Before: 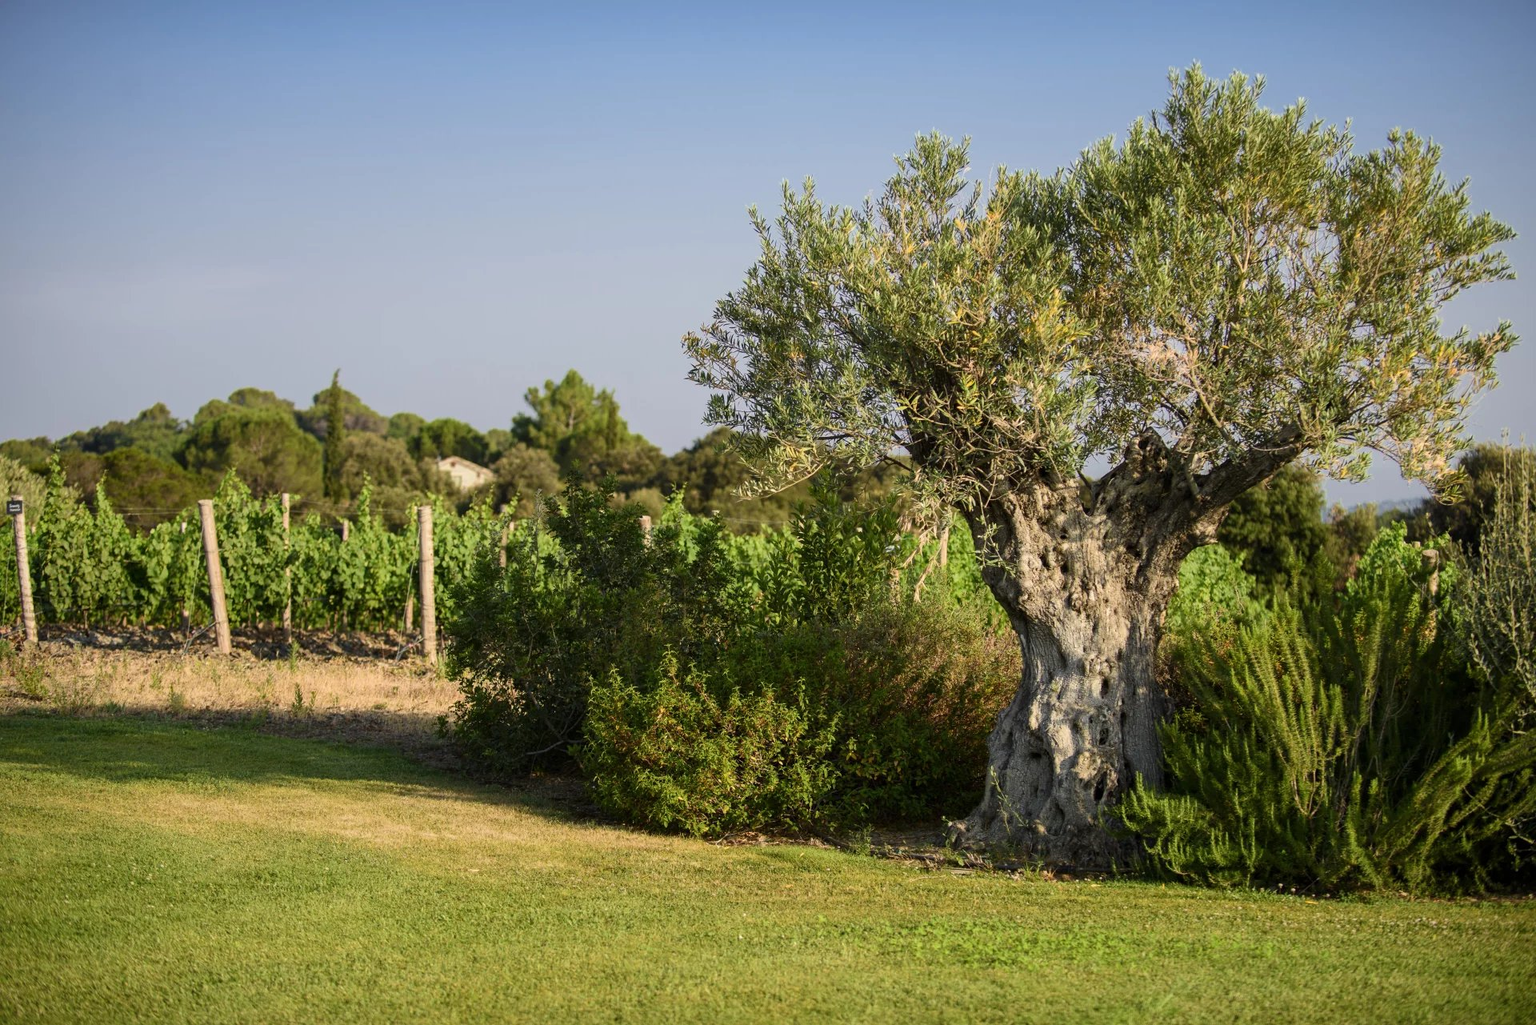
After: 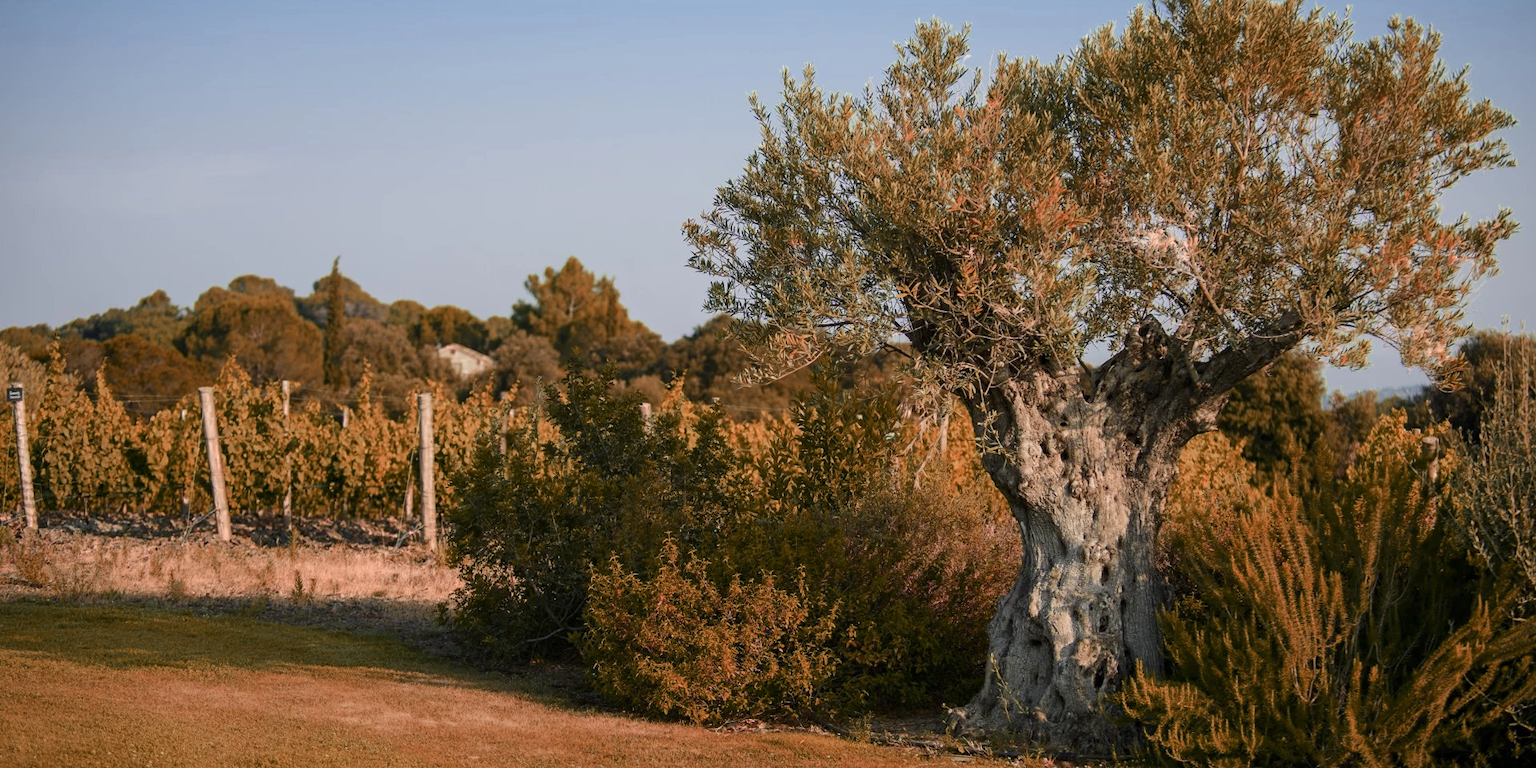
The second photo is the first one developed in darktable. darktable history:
color zones: curves: ch0 [(0.006, 0.385) (0.143, 0.563) (0.243, 0.321) (0.352, 0.464) (0.516, 0.456) (0.625, 0.5) (0.75, 0.5) (0.875, 0.5)]; ch1 [(0, 0.5) (0.134, 0.504) (0.246, 0.463) (0.421, 0.515) (0.5, 0.56) (0.625, 0.5) (0.75, 0.5) (0.875, 0.5)]; ch2 [(0, 0.5) (0.131, 0.426) (0.307, 0.289) (0.38, 0.188) (0.513, 0.216) (0.625, 0.548) (0.75, 0.468) (0.838, 0.396) (0.971, 0.311)]
exposure: compensate exposure bias true, compensate highlight preservation false
crop: top 11.053%, bottom 13.873%
